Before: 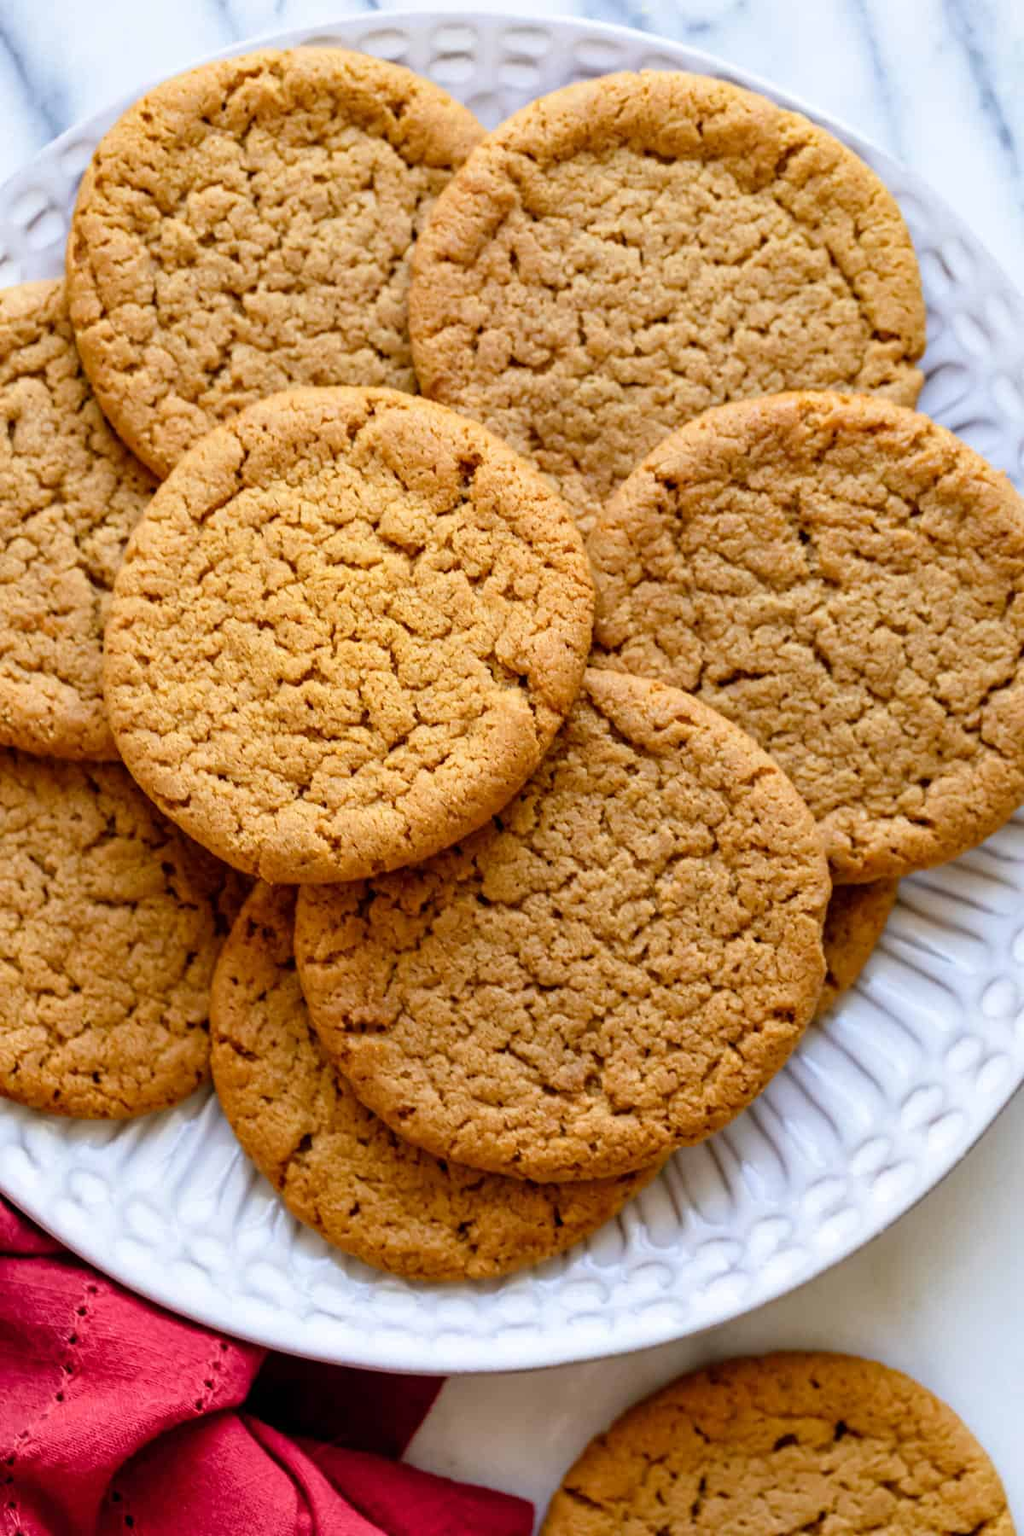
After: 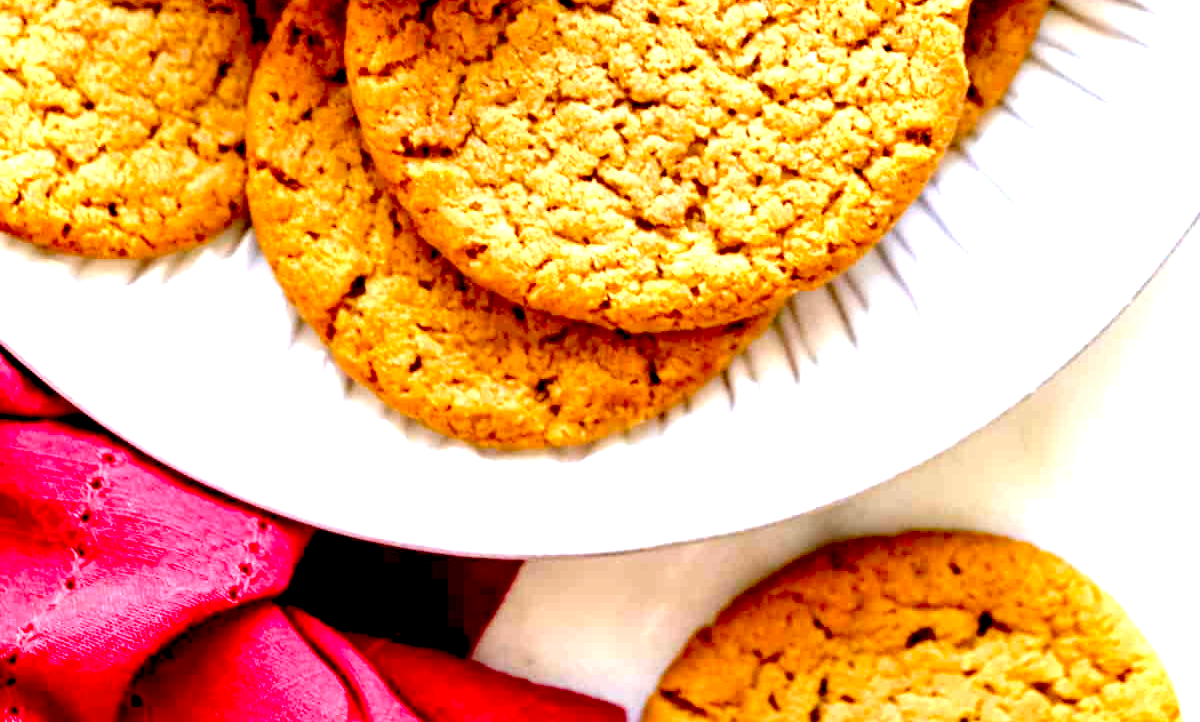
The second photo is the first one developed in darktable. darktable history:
crop and rotate: top 58.512%, bottom 1.353%
exposure: black level correction 0.015, exposure 1.78 EV, compensate exposure bias true, compensate highlight preservation false
